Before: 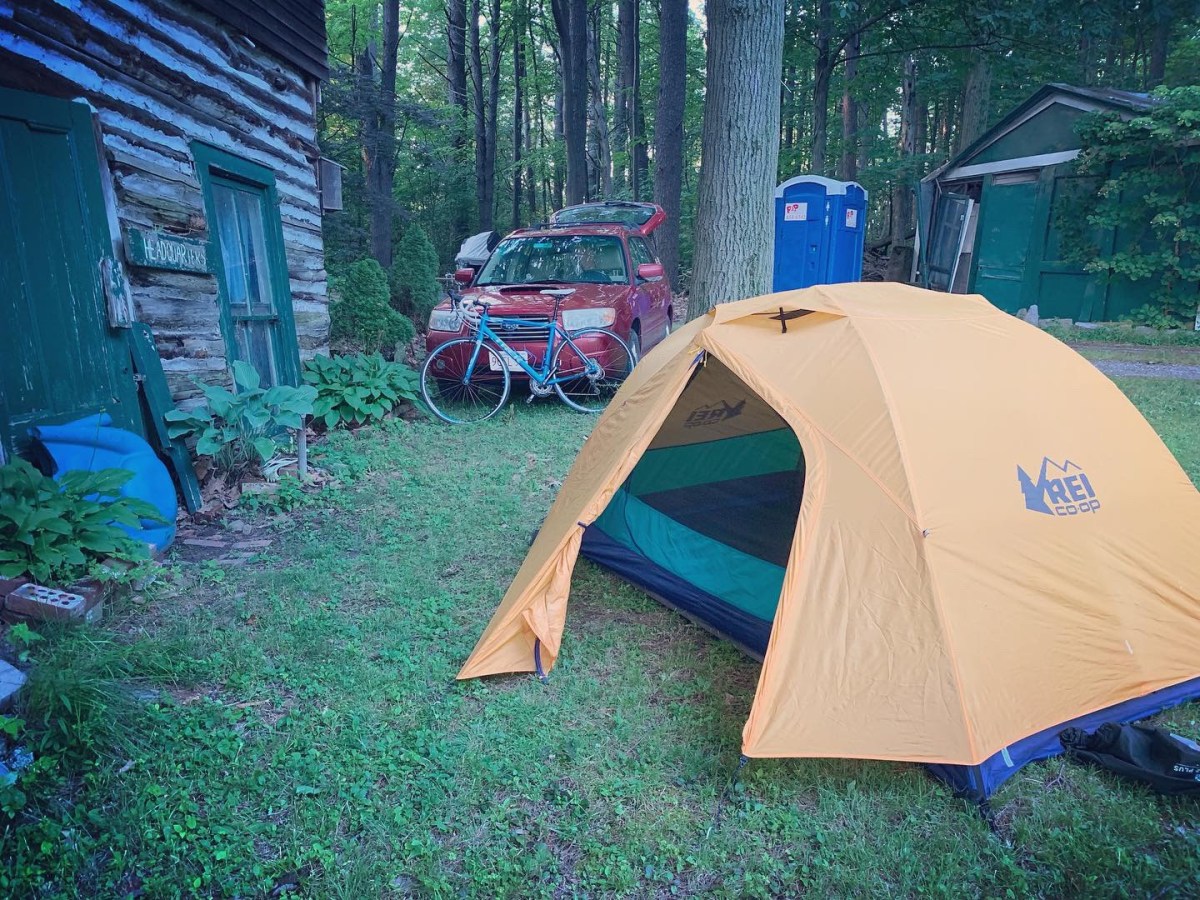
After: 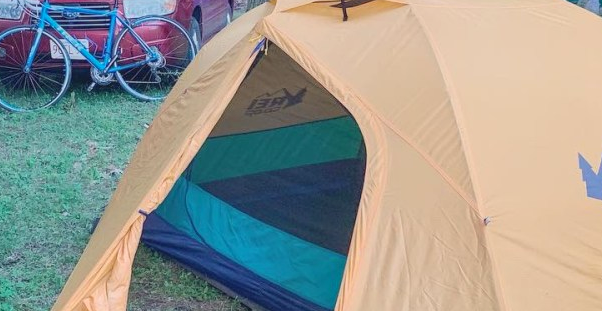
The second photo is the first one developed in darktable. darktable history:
contrast brightness saturation: contrast -0.1, brightness 0.05, saturation 0.08
local contrast: on, module defaults
crop: left 36.607%, top 34.735%, right 13.146%, bottom 30.611%
